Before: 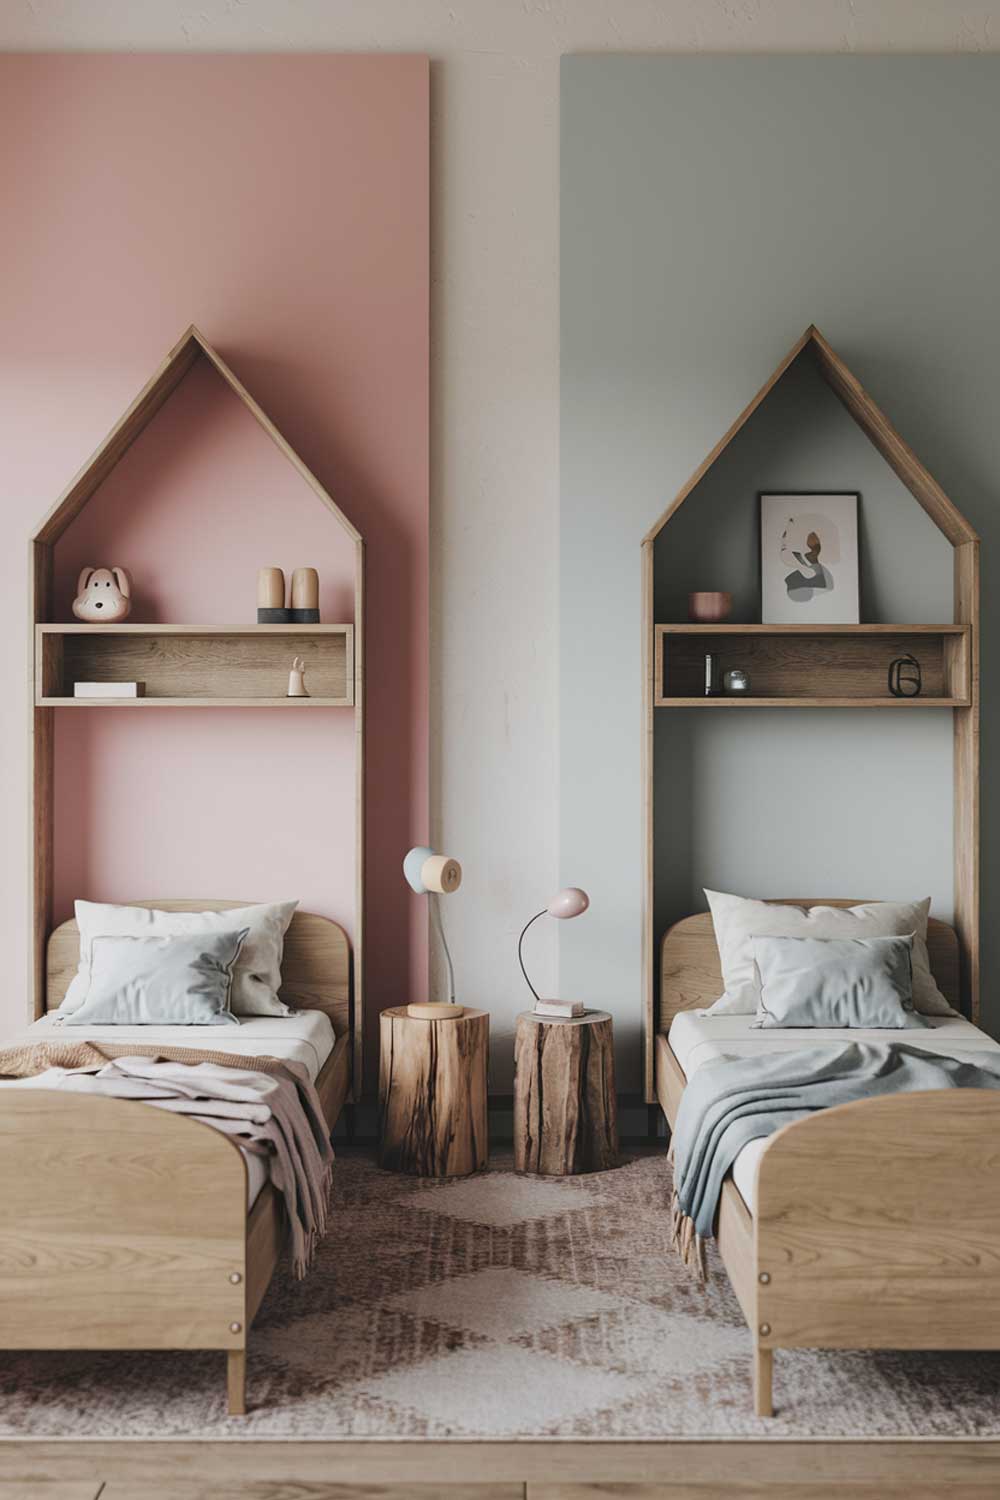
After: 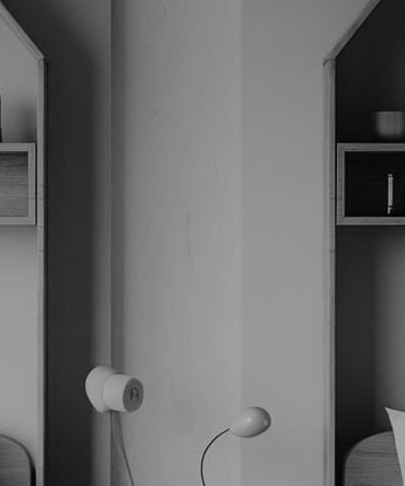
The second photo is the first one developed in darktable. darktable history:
crop: left 31.865%, top 32.124%, right 27.632%, bottom 35.459%
color calibration: output gray [0.22, 0.42, 0.37, 0], illuminant same as pipeline (D50), adaptation XYZ, x 0.346, y 0.358, temperature 5007.65 K
tone equalizer: -8 EV -0.764 EV, -7 EV -0.715 EV, -6 EV -0.635 EV, -5 EV -0.42 EV, -3 EV 0.373 EV, -2 EV 0.6 EV, -1 EV 0.683 EV, +0 EV 0.764 EV
exposure: exposure -1.393 EV, compensate highlight preservation false
